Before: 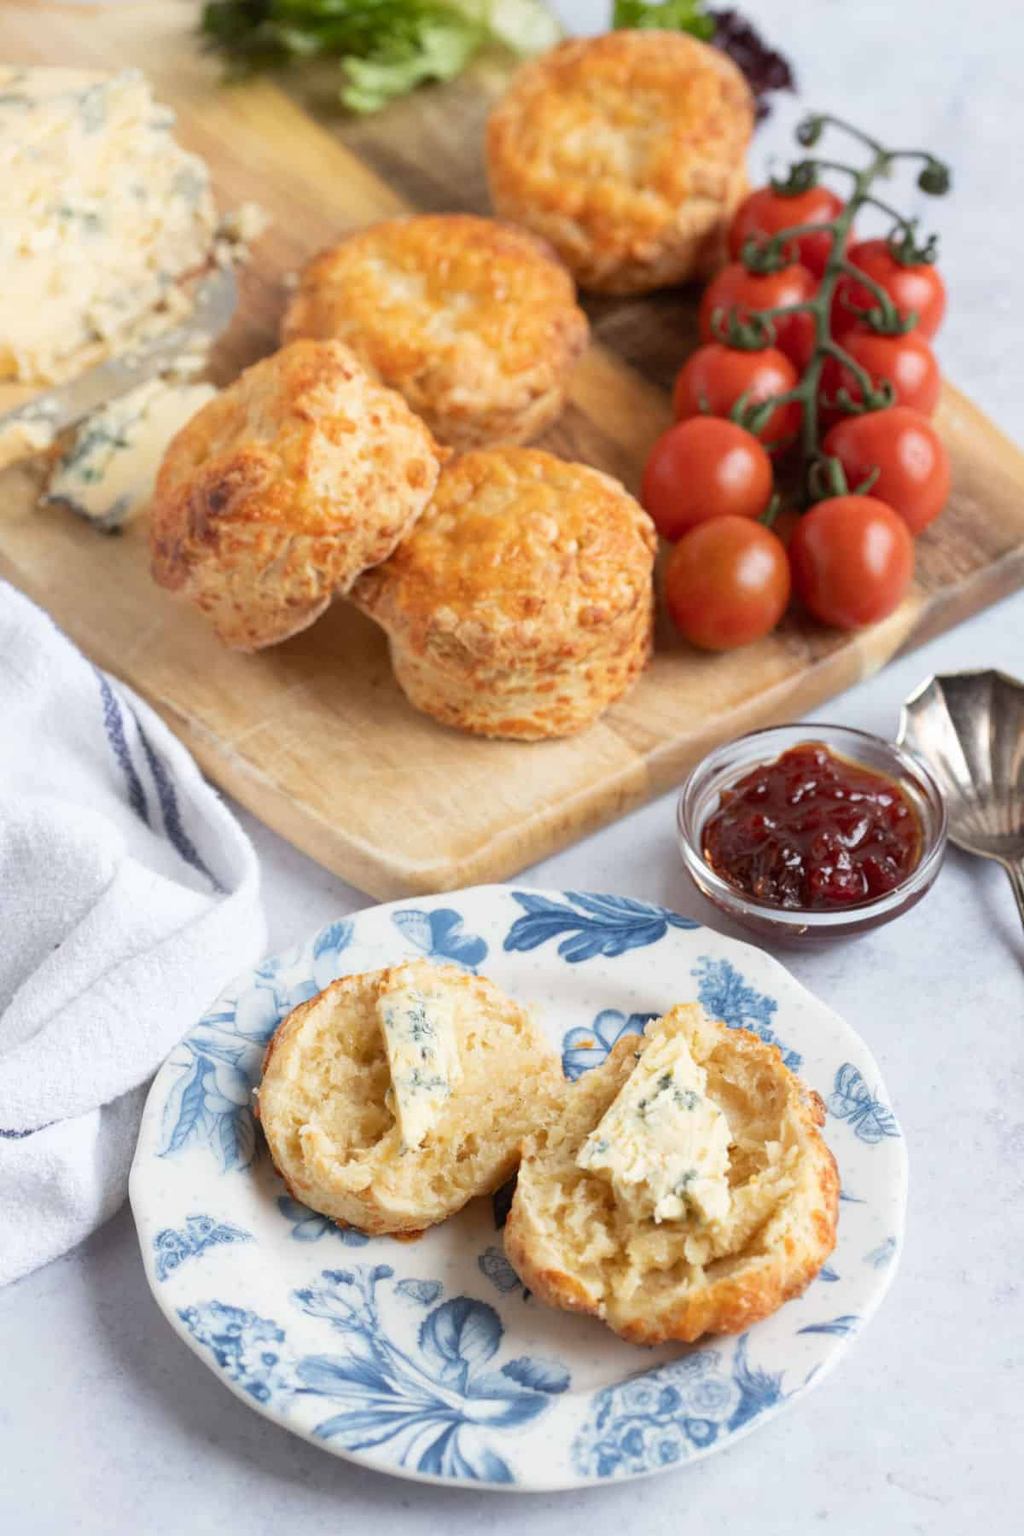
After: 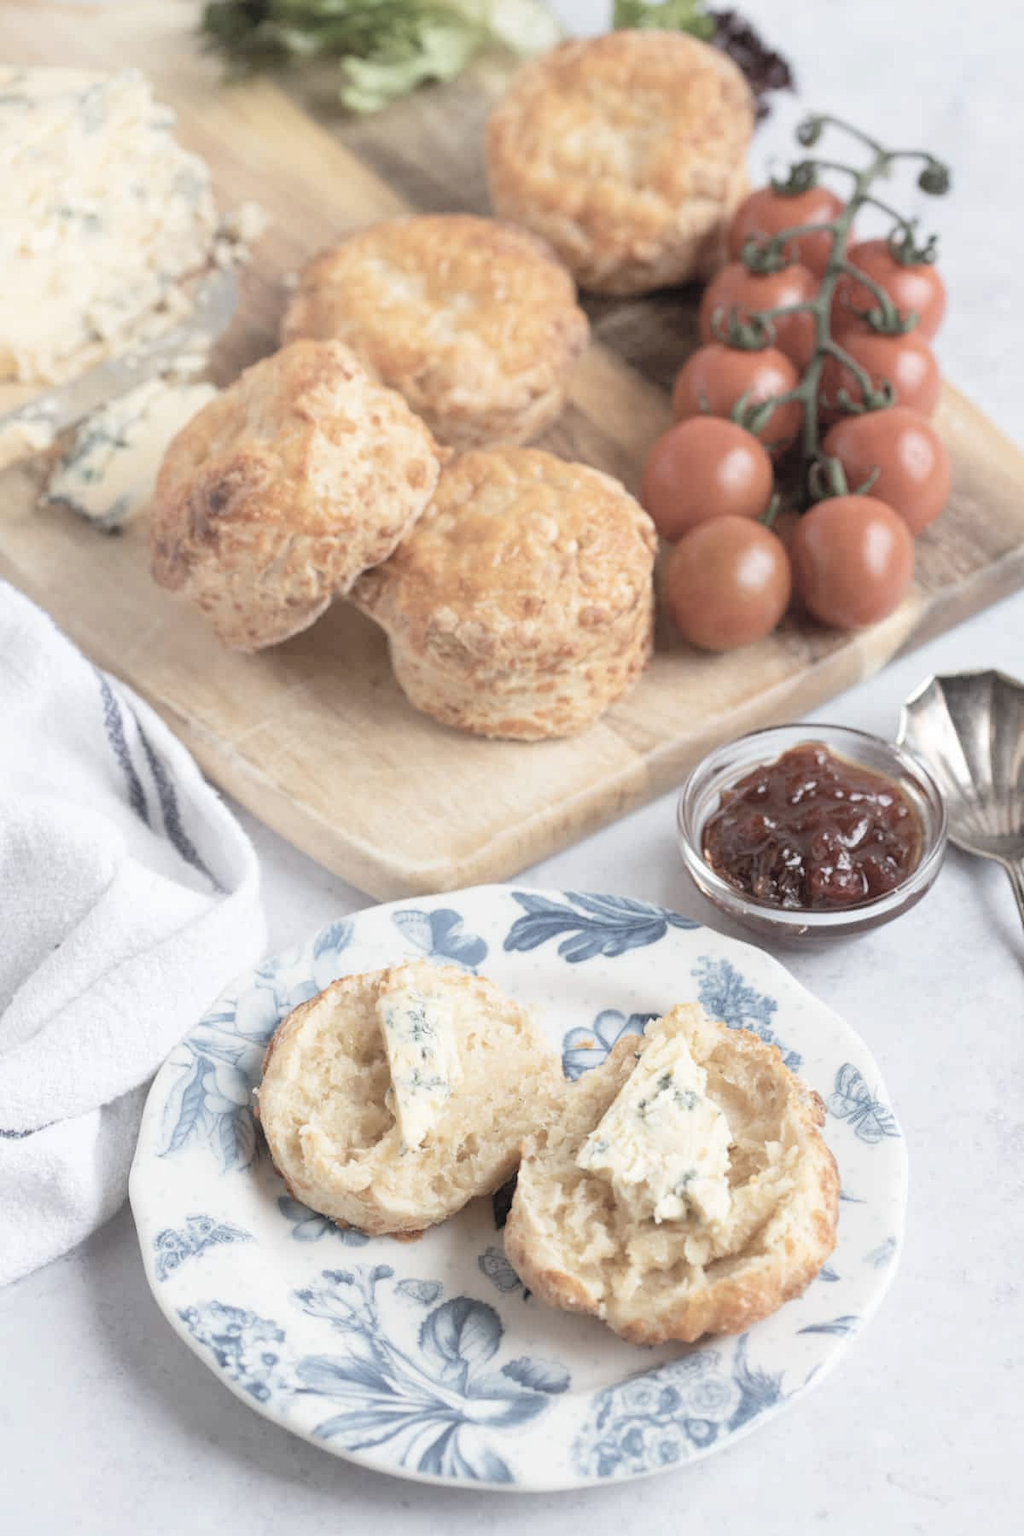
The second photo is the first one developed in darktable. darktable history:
contrast brightness saturation: brightness 0.18, saturation -0.5
white balance: red 1, blue 1
